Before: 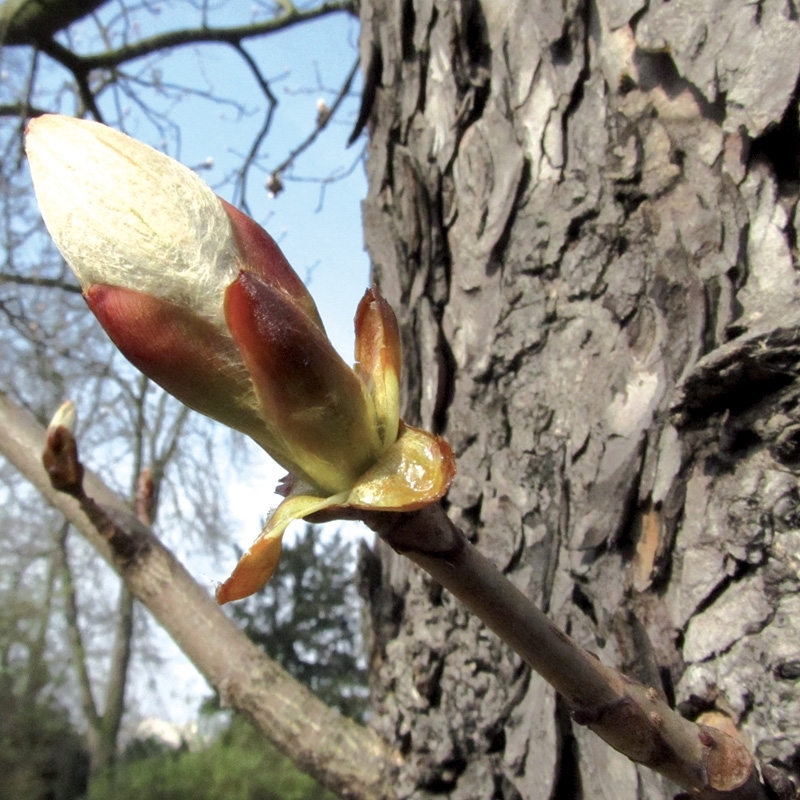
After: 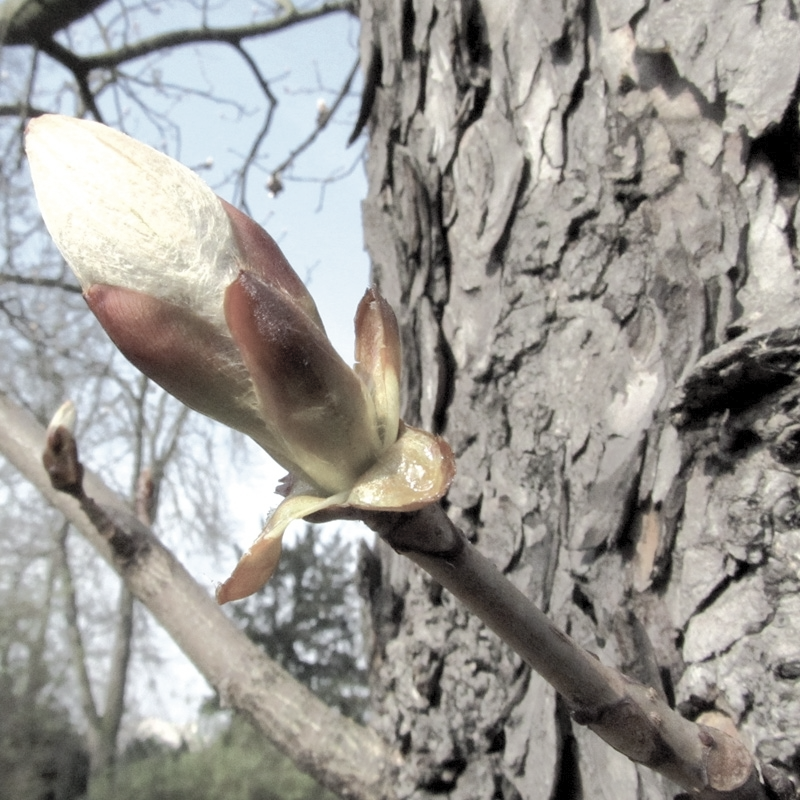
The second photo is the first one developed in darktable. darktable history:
contrast brightness saturation: brightness 0.184, saturation -0.518
